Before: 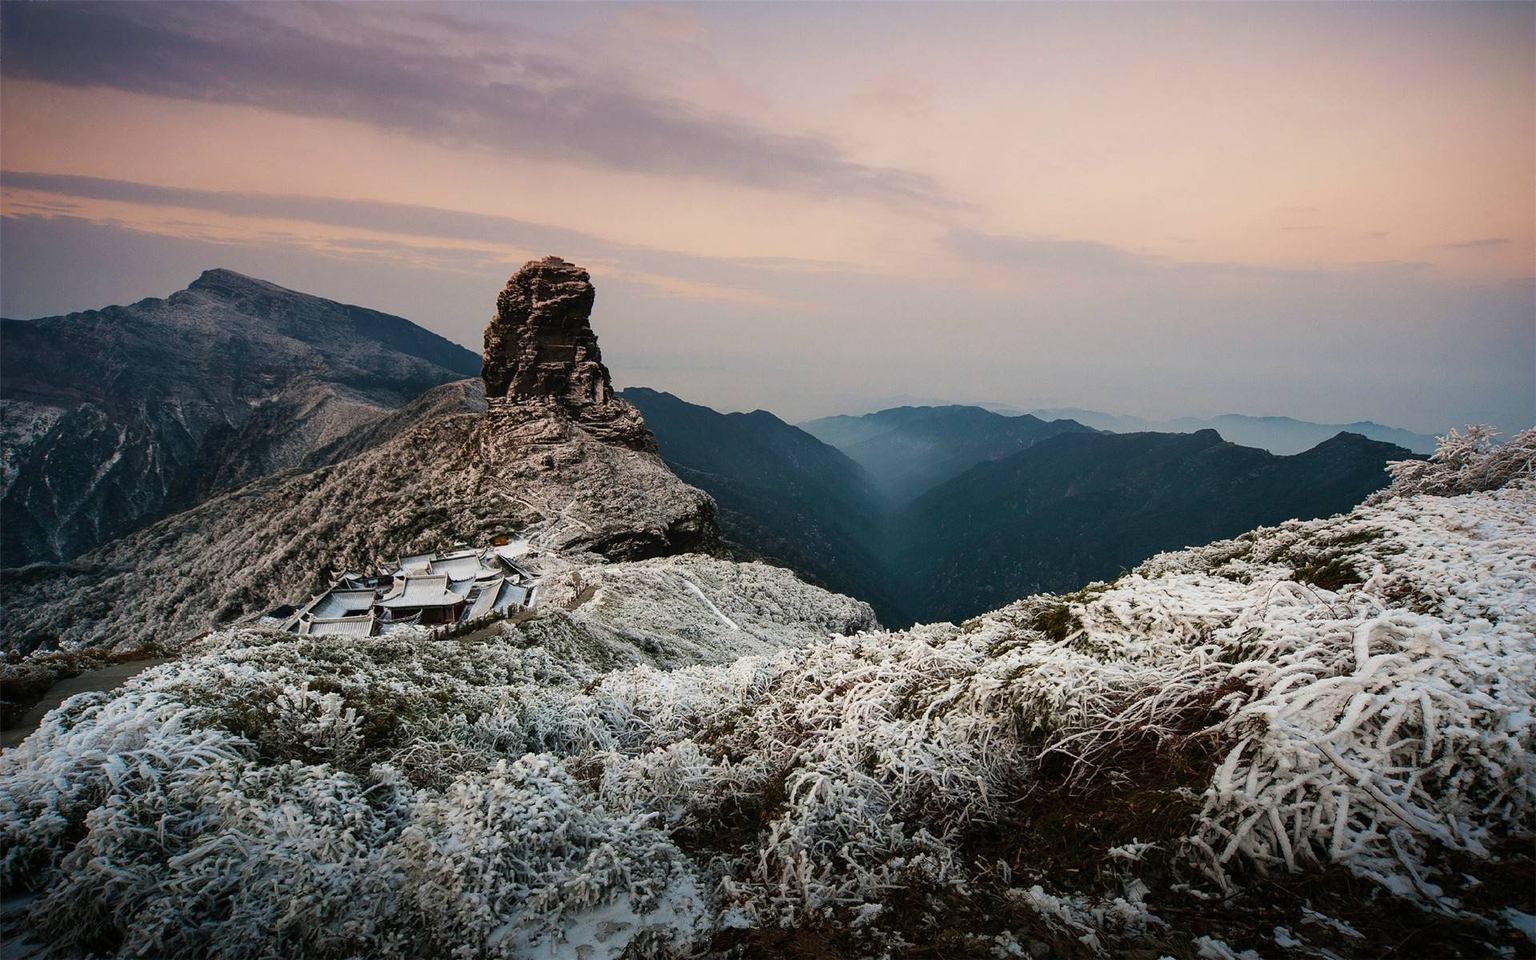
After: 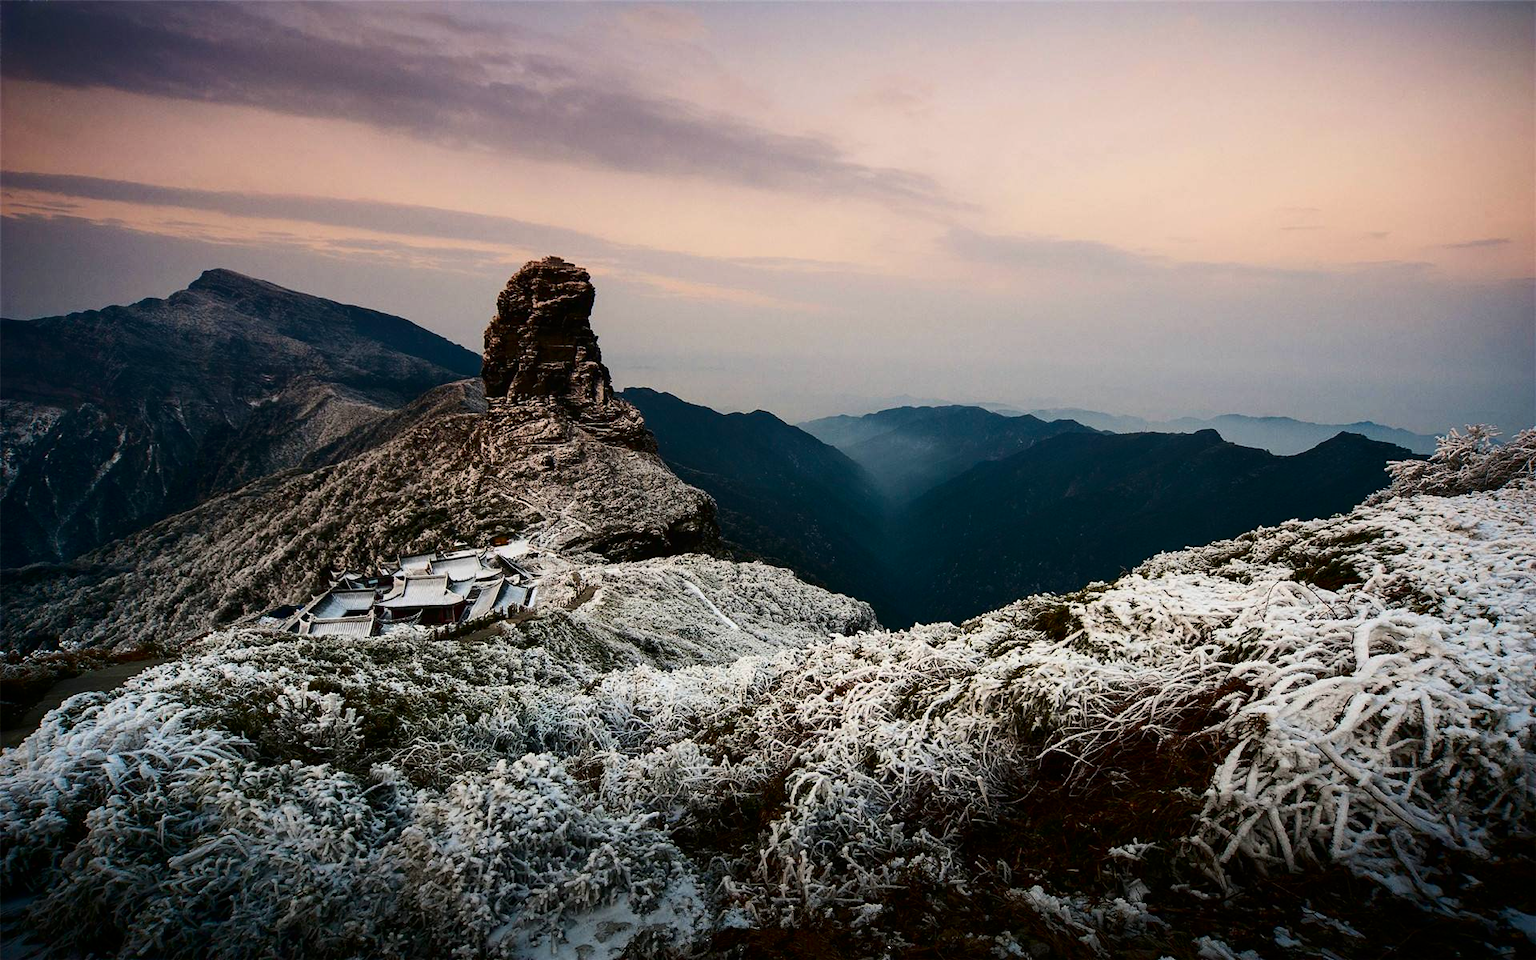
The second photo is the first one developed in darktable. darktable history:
contrast brightness saturation: contrast 0.204, brightness -0.1, saturation 0.101
